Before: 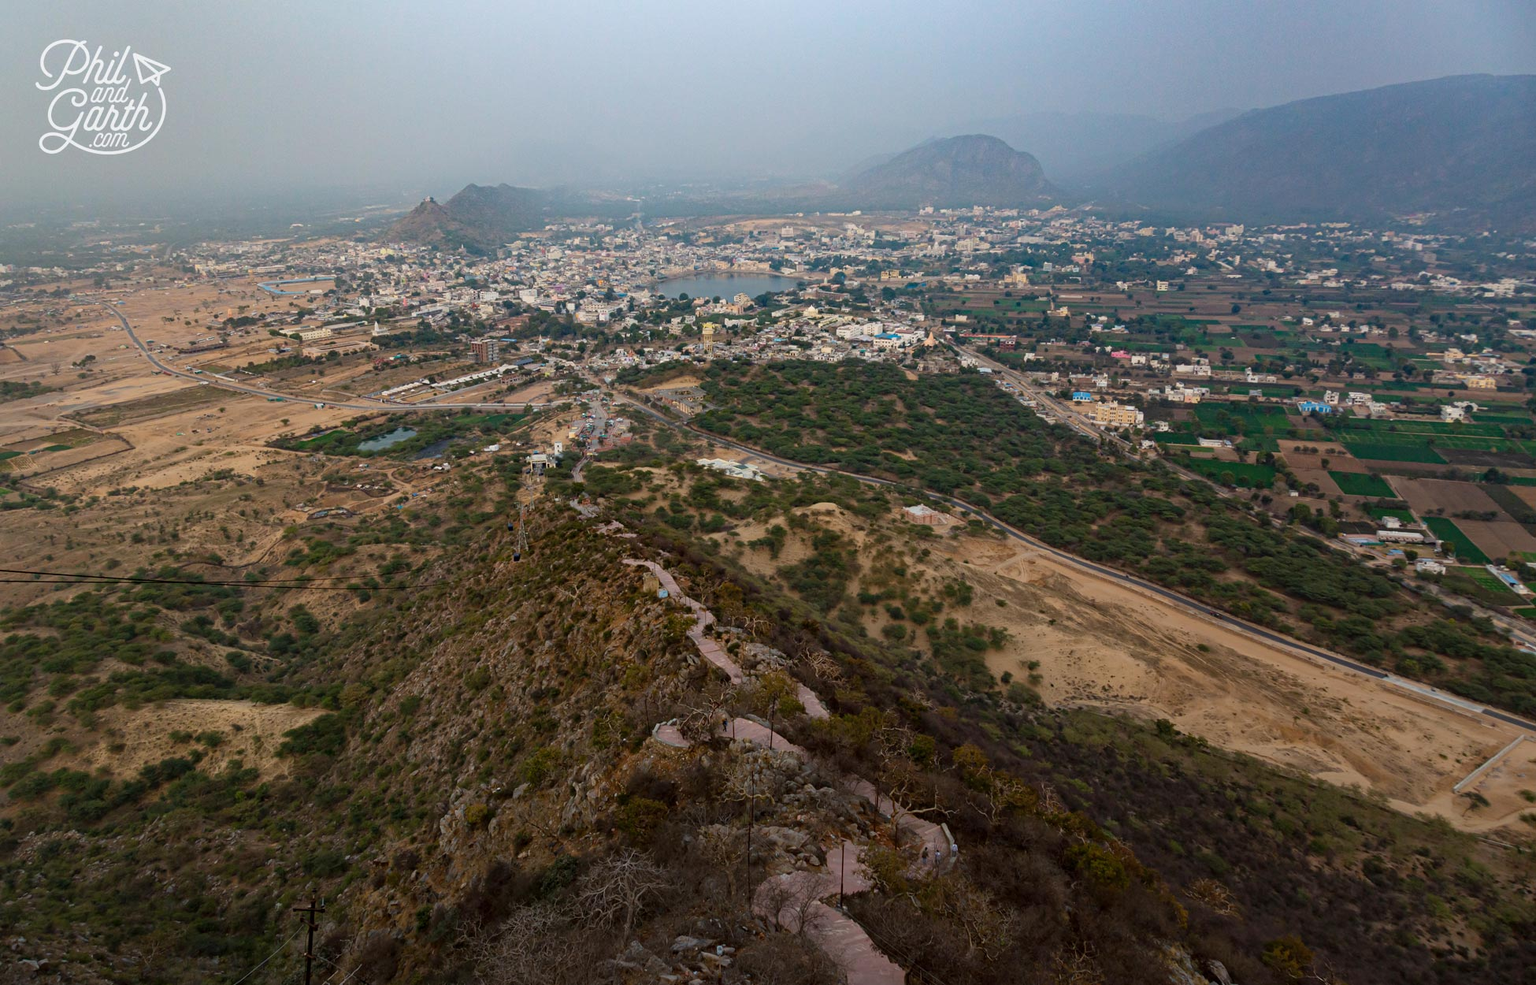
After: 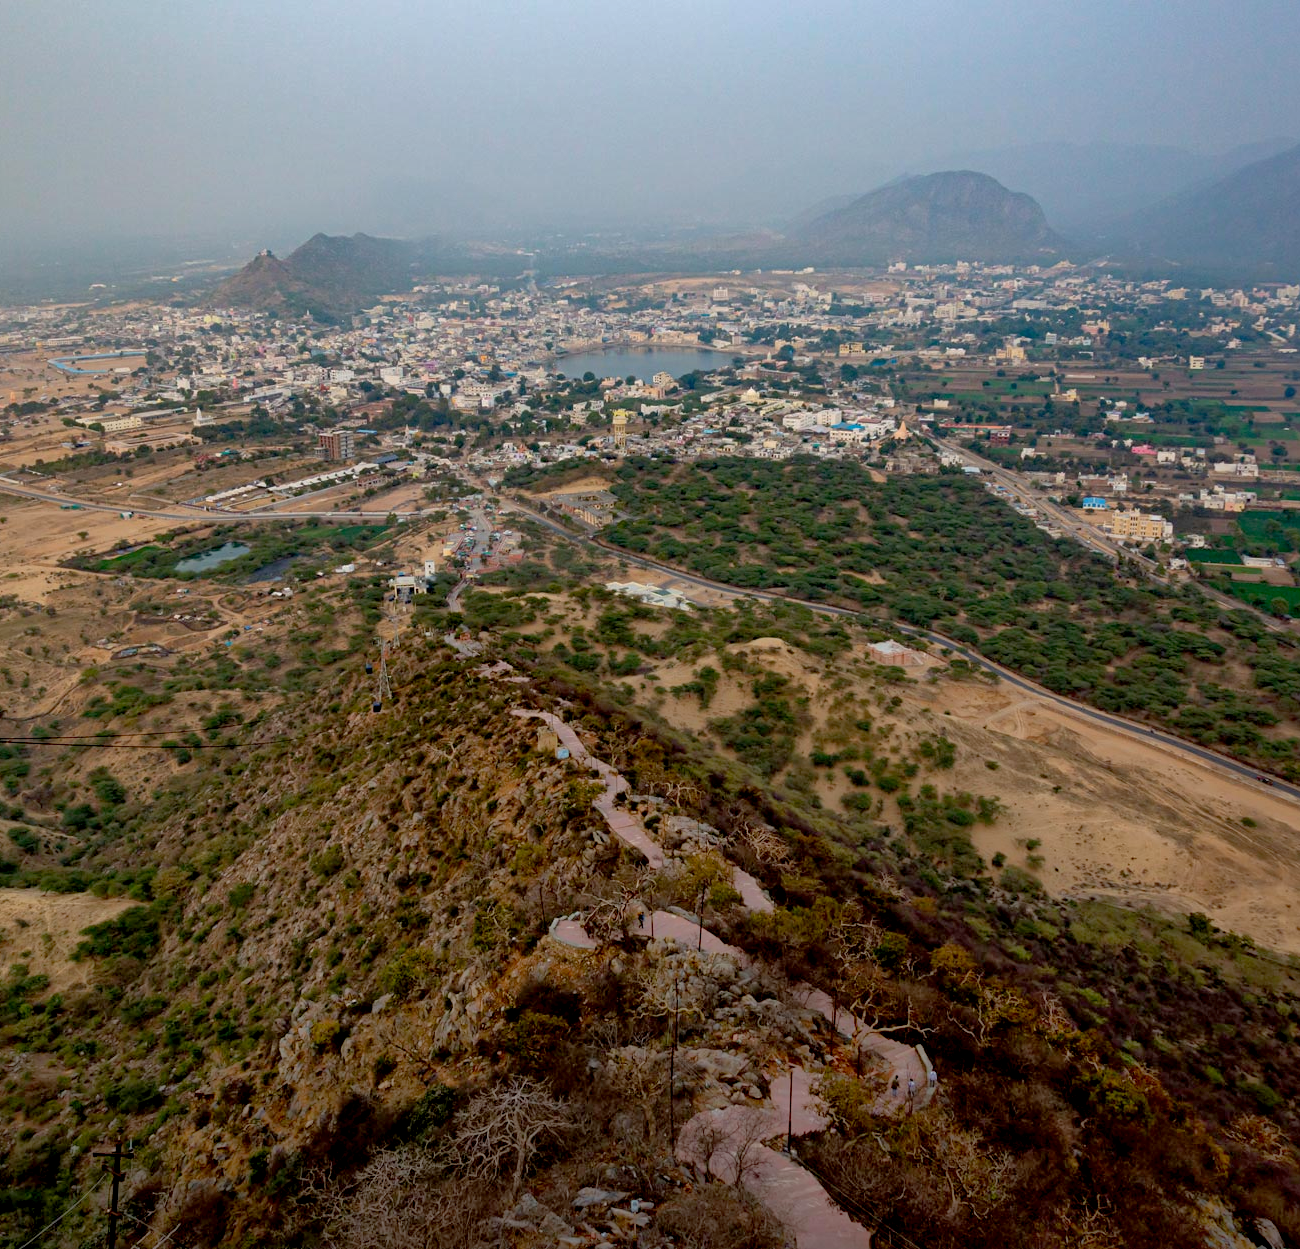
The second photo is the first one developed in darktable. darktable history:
exposure: black level correction 0.009, exposure 0.117 EV, compensate highlight preservation false
crop and rotate: left 14.36%, right 18.948%
shadows and highlights: on, module defaults
